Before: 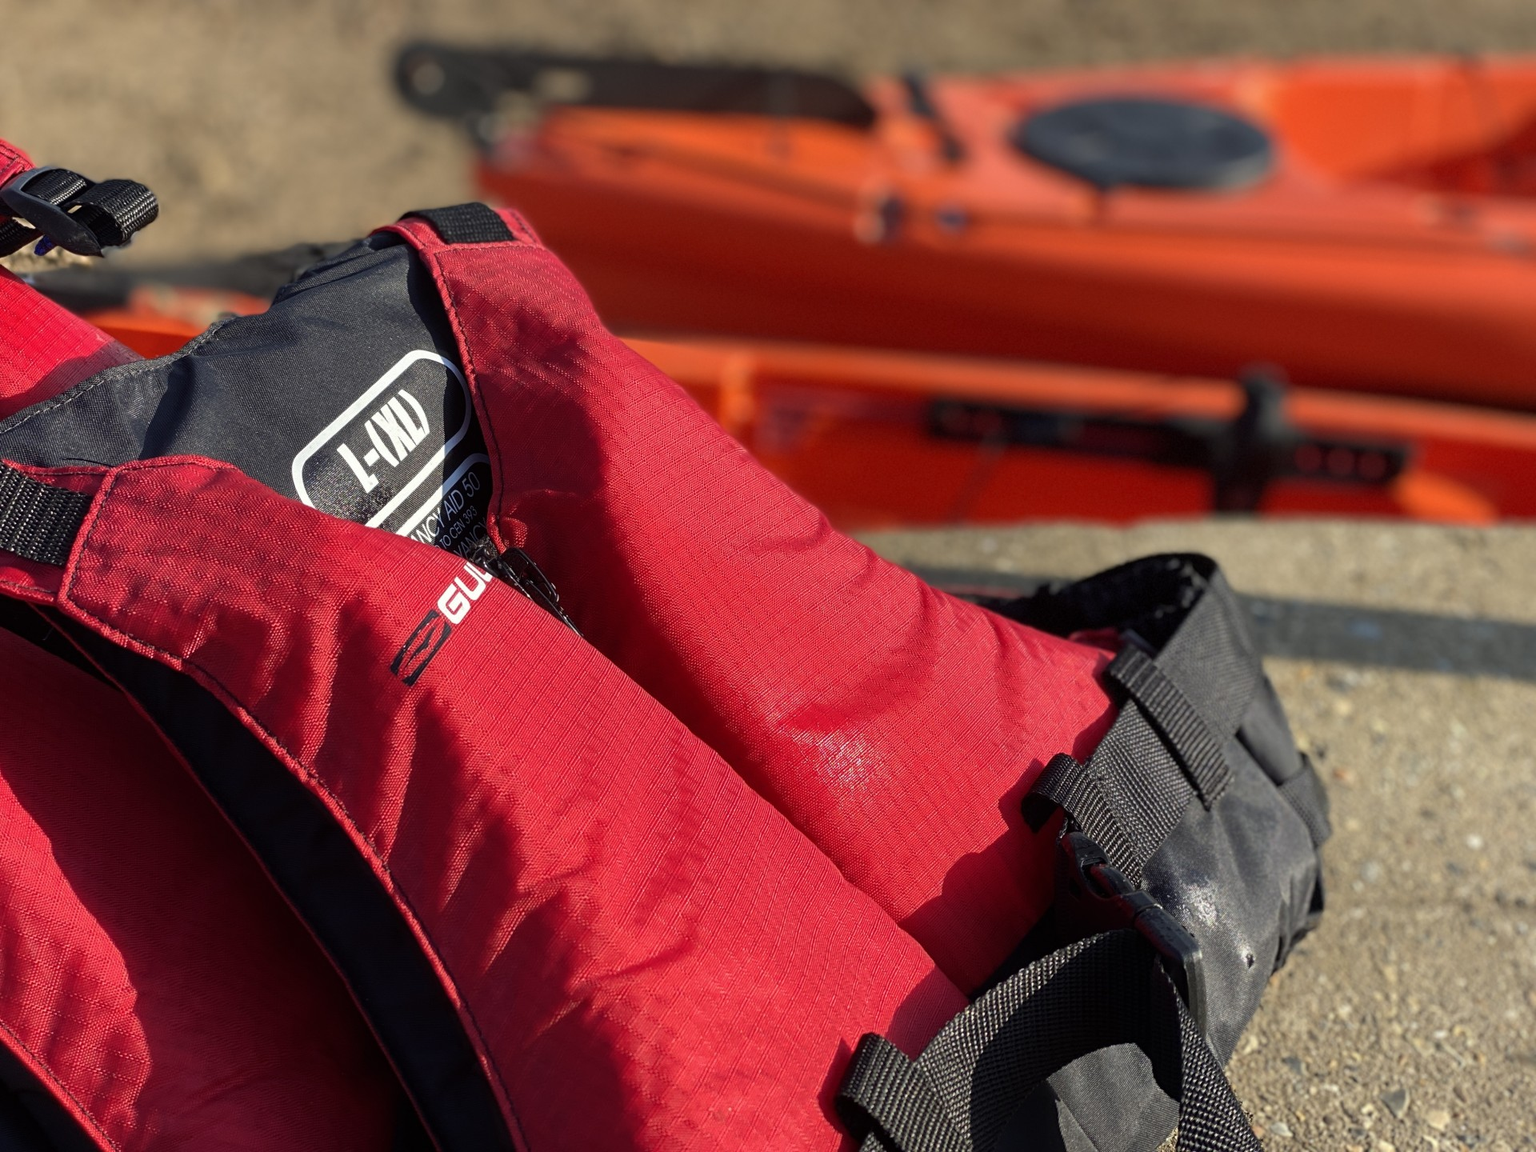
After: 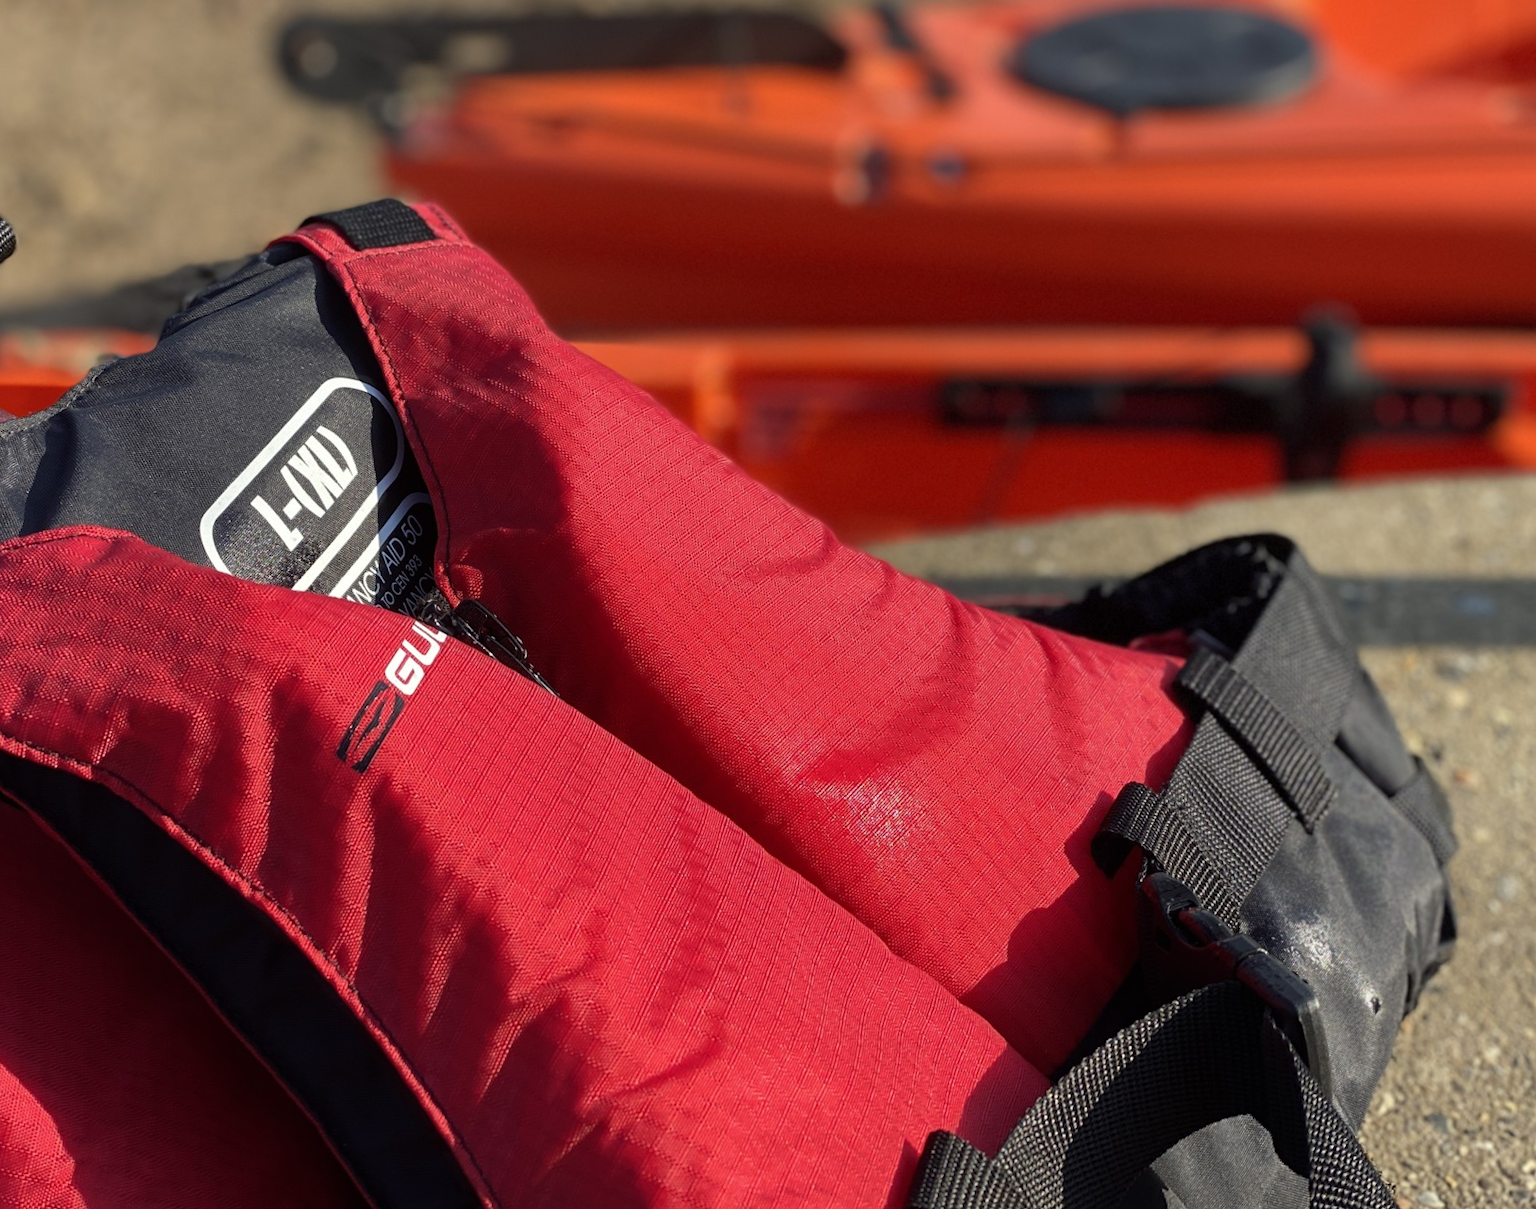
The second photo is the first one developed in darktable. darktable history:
crop and rotate: left 10.071%, top 10.071%, right 10.02%, bottom 10.02%
tone equalizer: on, module defaults
rotate and perspective: rotation -5.2°, automatic cropping off
